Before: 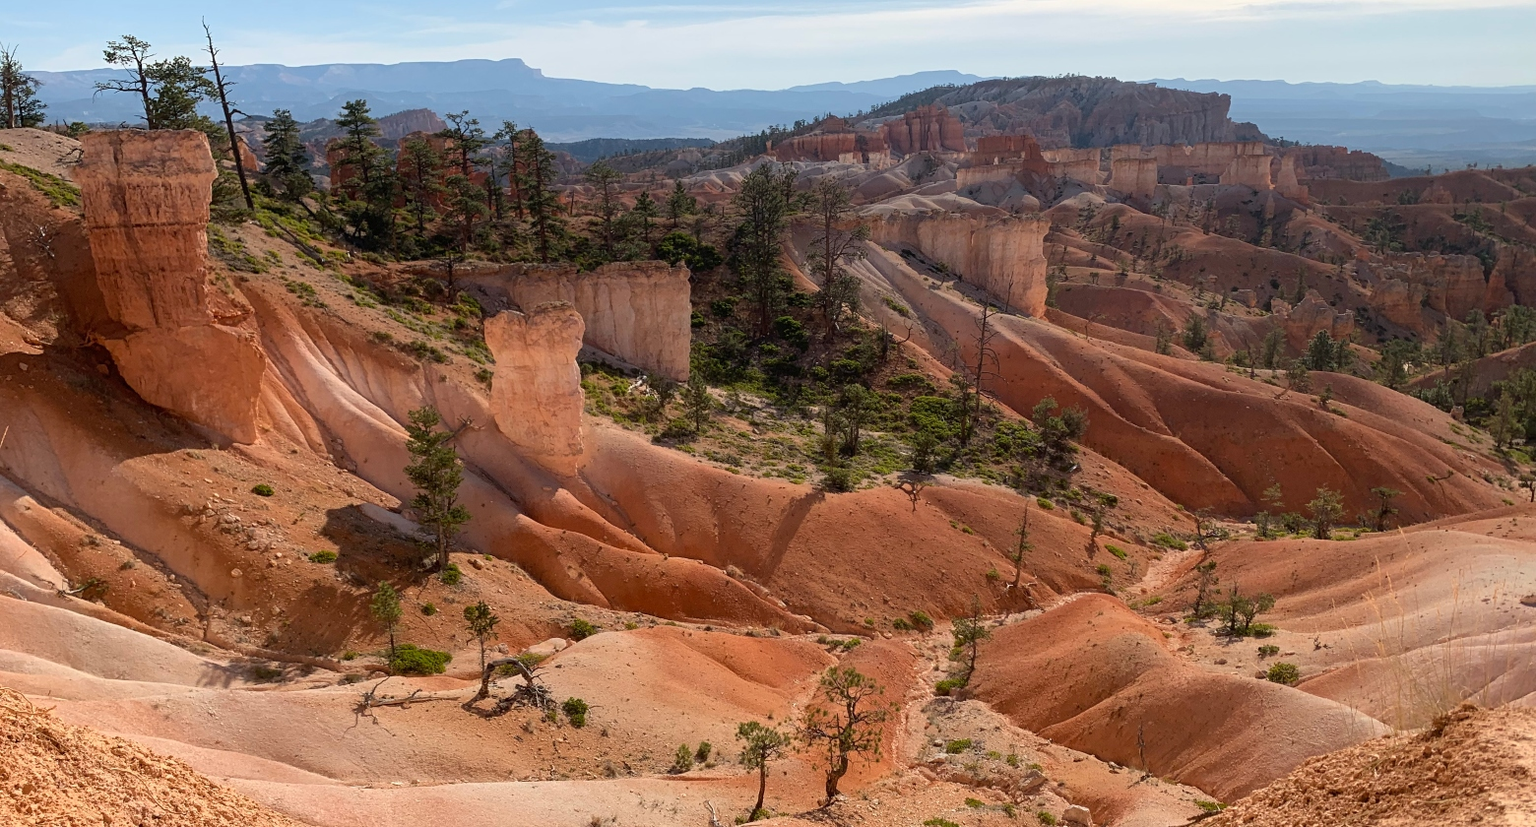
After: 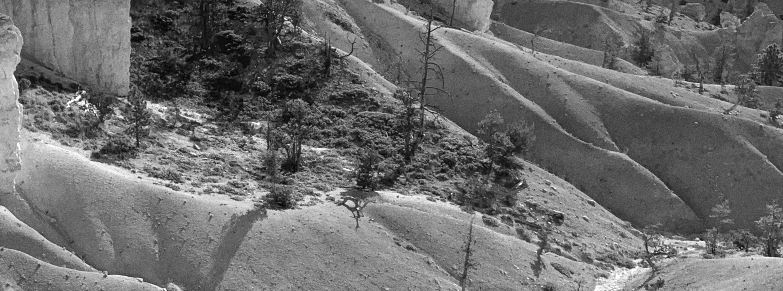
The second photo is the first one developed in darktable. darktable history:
graduated density: hue 238.83°, saturation 50%
grain: coarseness 3.21 ISO
contrast brightness saturation: saturation 0.5
crop: left 36.607%, top 34.735%, right 13.146%, bottom 30.611%
shadows and highlights: shadows 37.27, highlights -28.18, soften with gaussian
exposure: black level correction 0, exposure 1.45 EV, compensate exposure bias true, compensate highlight preservation false
monochrome: a 16.06, b 15.48, size 1
rgb levels: mode RGB, independent channels, levels [[0, 0.5, 1], [0, 0.521, 1], [0, 0.536, 1]]
